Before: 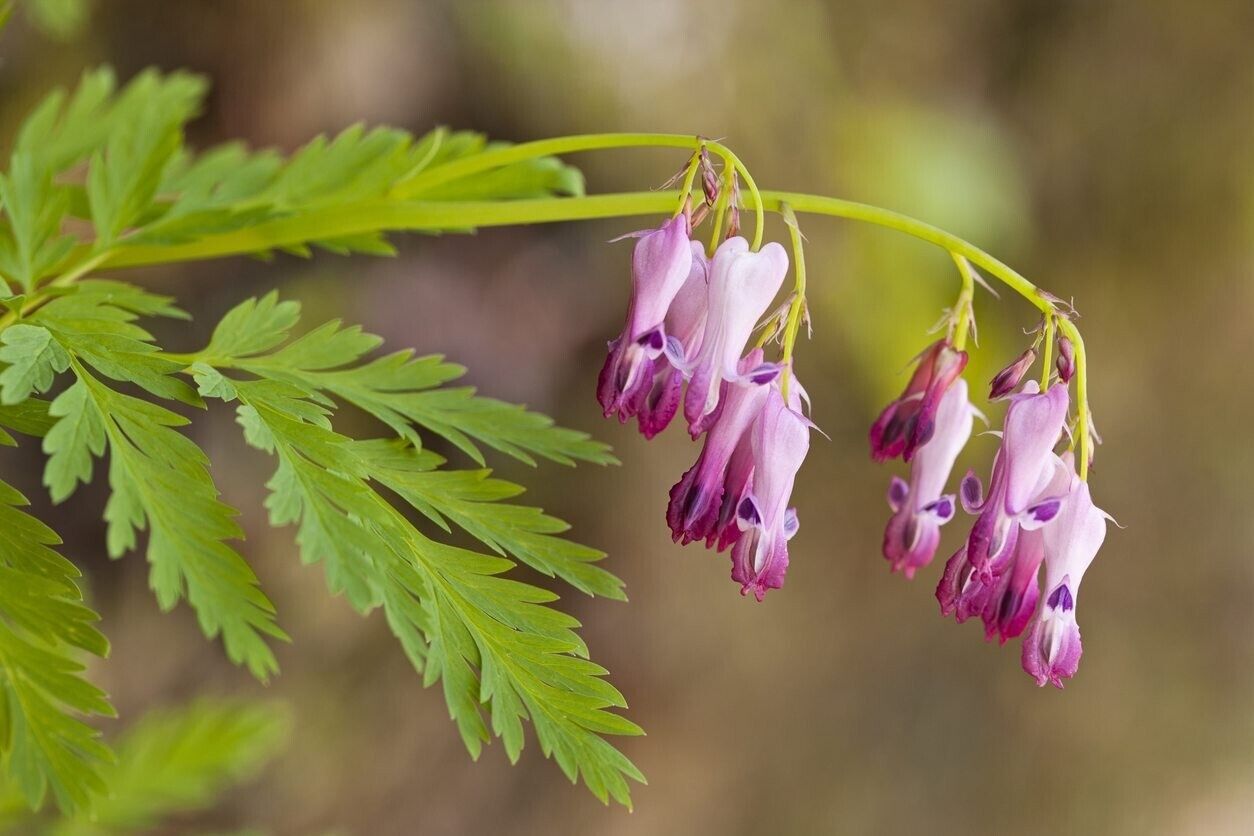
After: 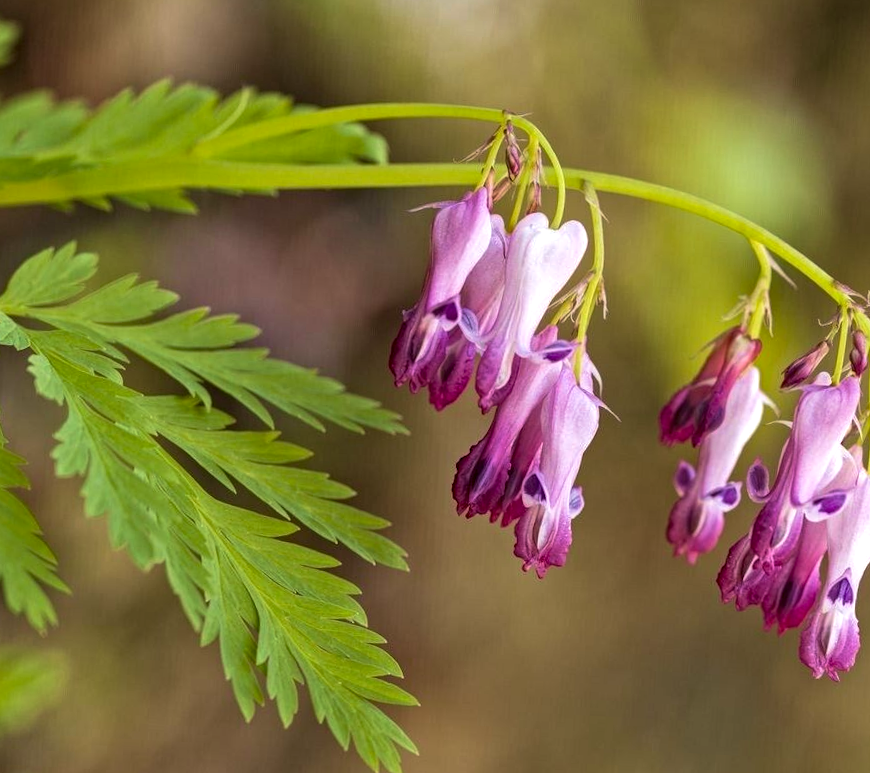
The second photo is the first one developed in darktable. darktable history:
haze removal: compatibility mode true, adaptive false
local contrast: on, module defaults
crop and rotate: angle -3.08°, left 14.064%, top 0.024%, right 11.042%, bottom 0.091%
velvia: on, module defaults
base curve: curves: ch0 [(0, 0) (0.303, 0.277) (1, 1)], preserve colors none
